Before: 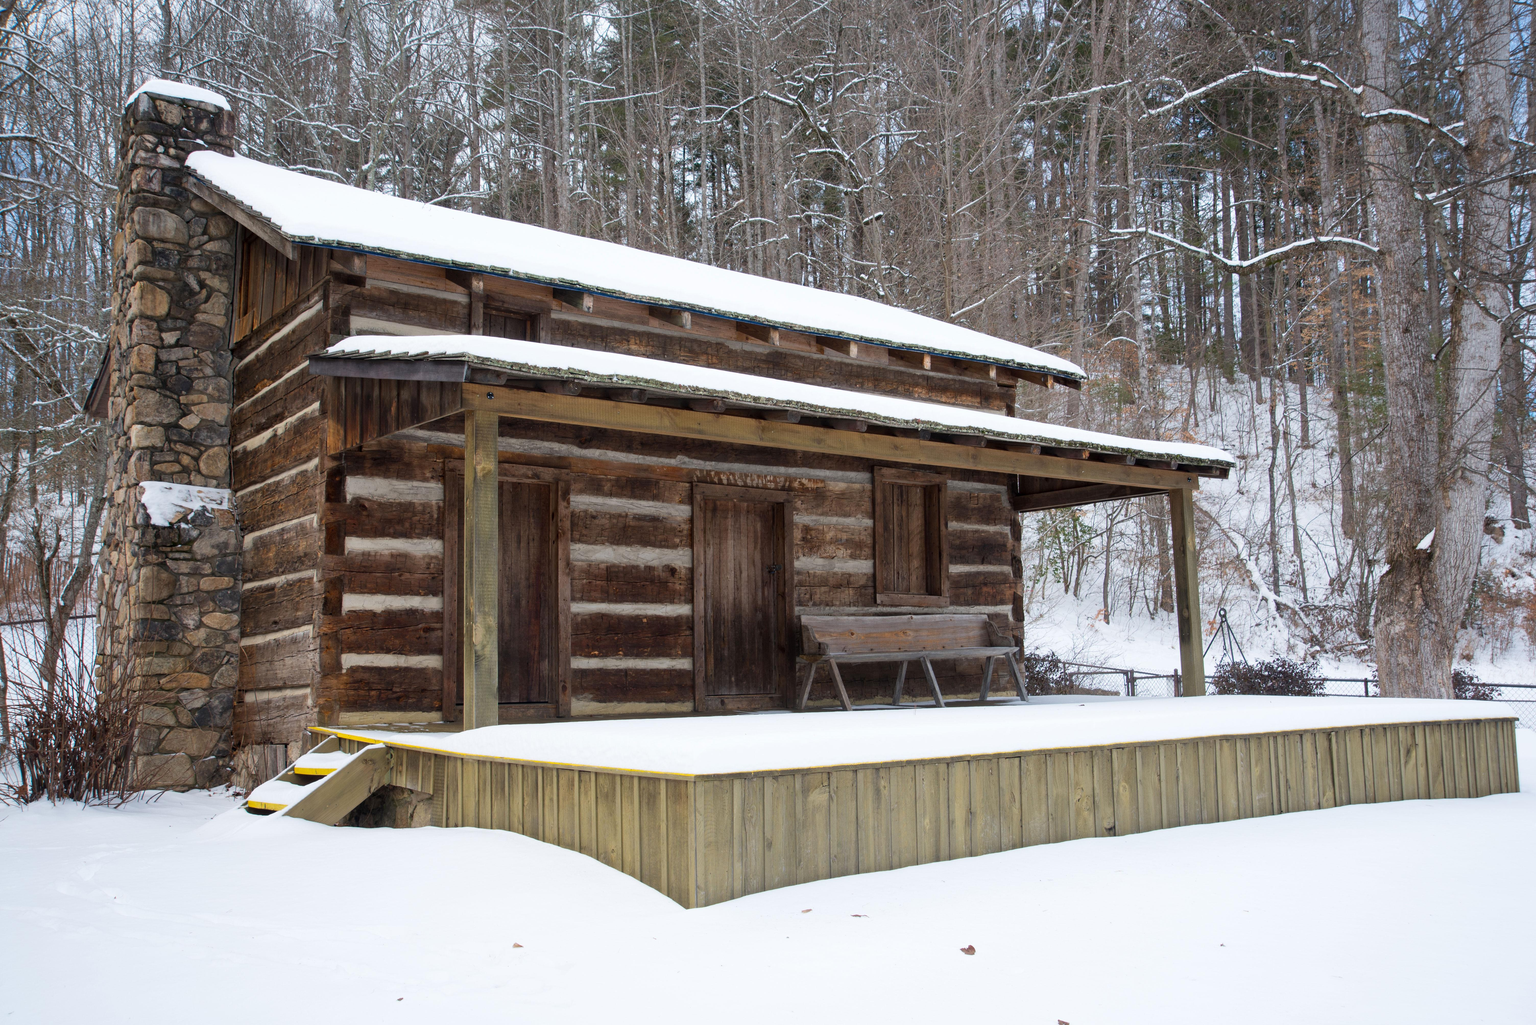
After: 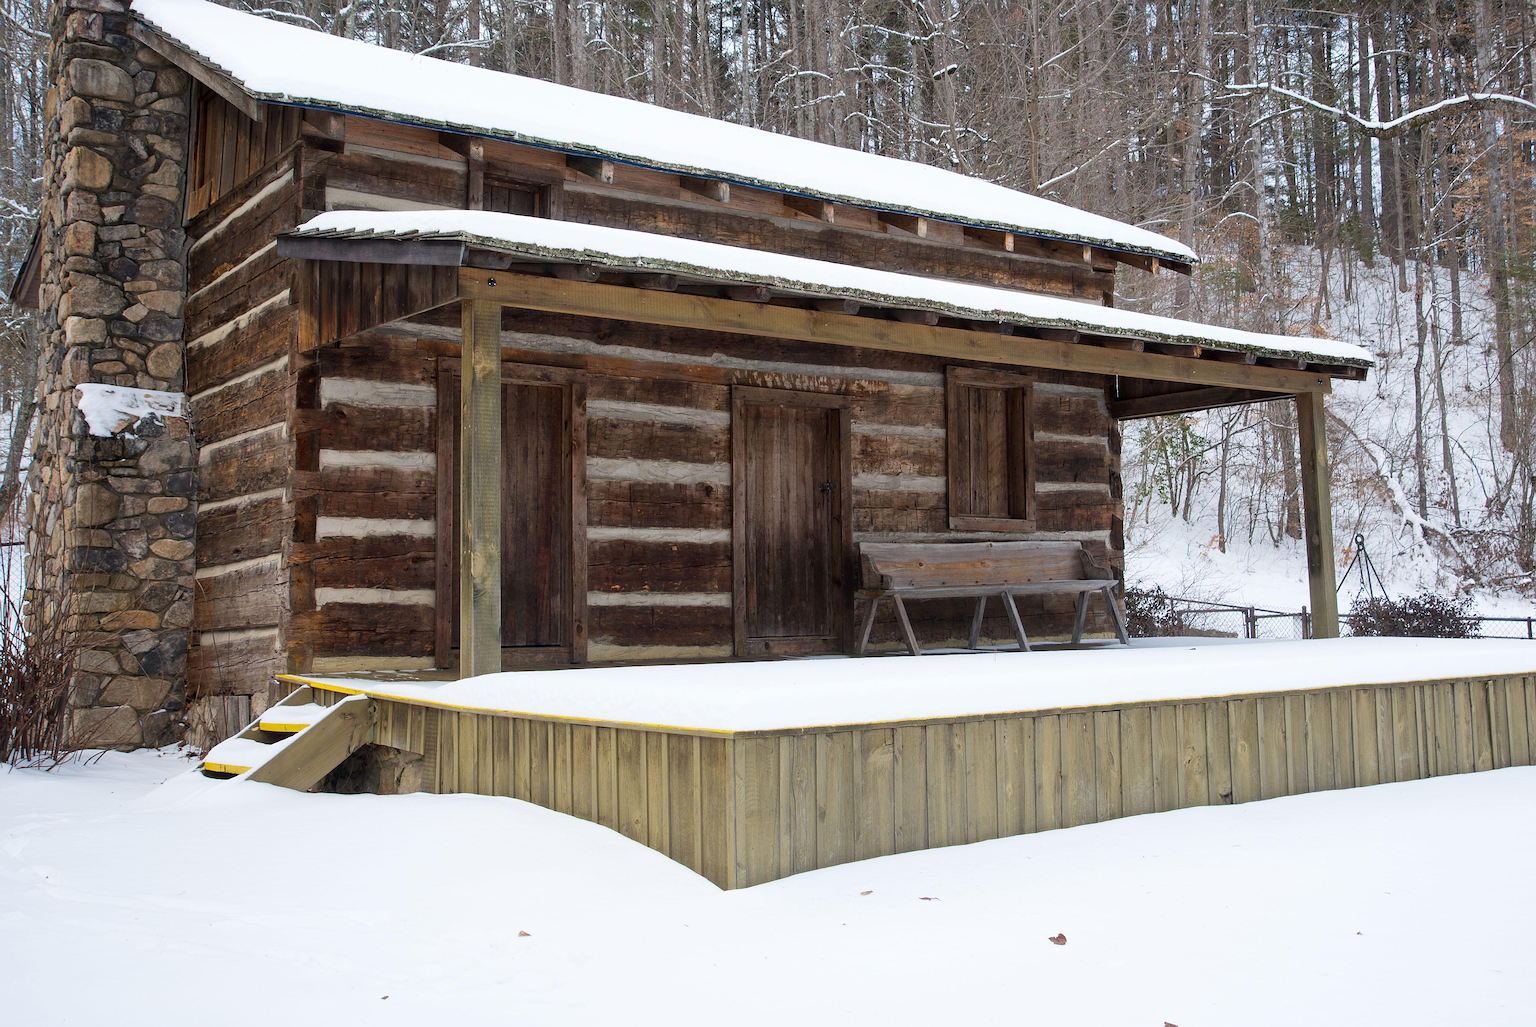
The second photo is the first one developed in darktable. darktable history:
sharpen: on, module defaults
crop and rotate: left 4.94%, top 15.42%, right 10.659%
